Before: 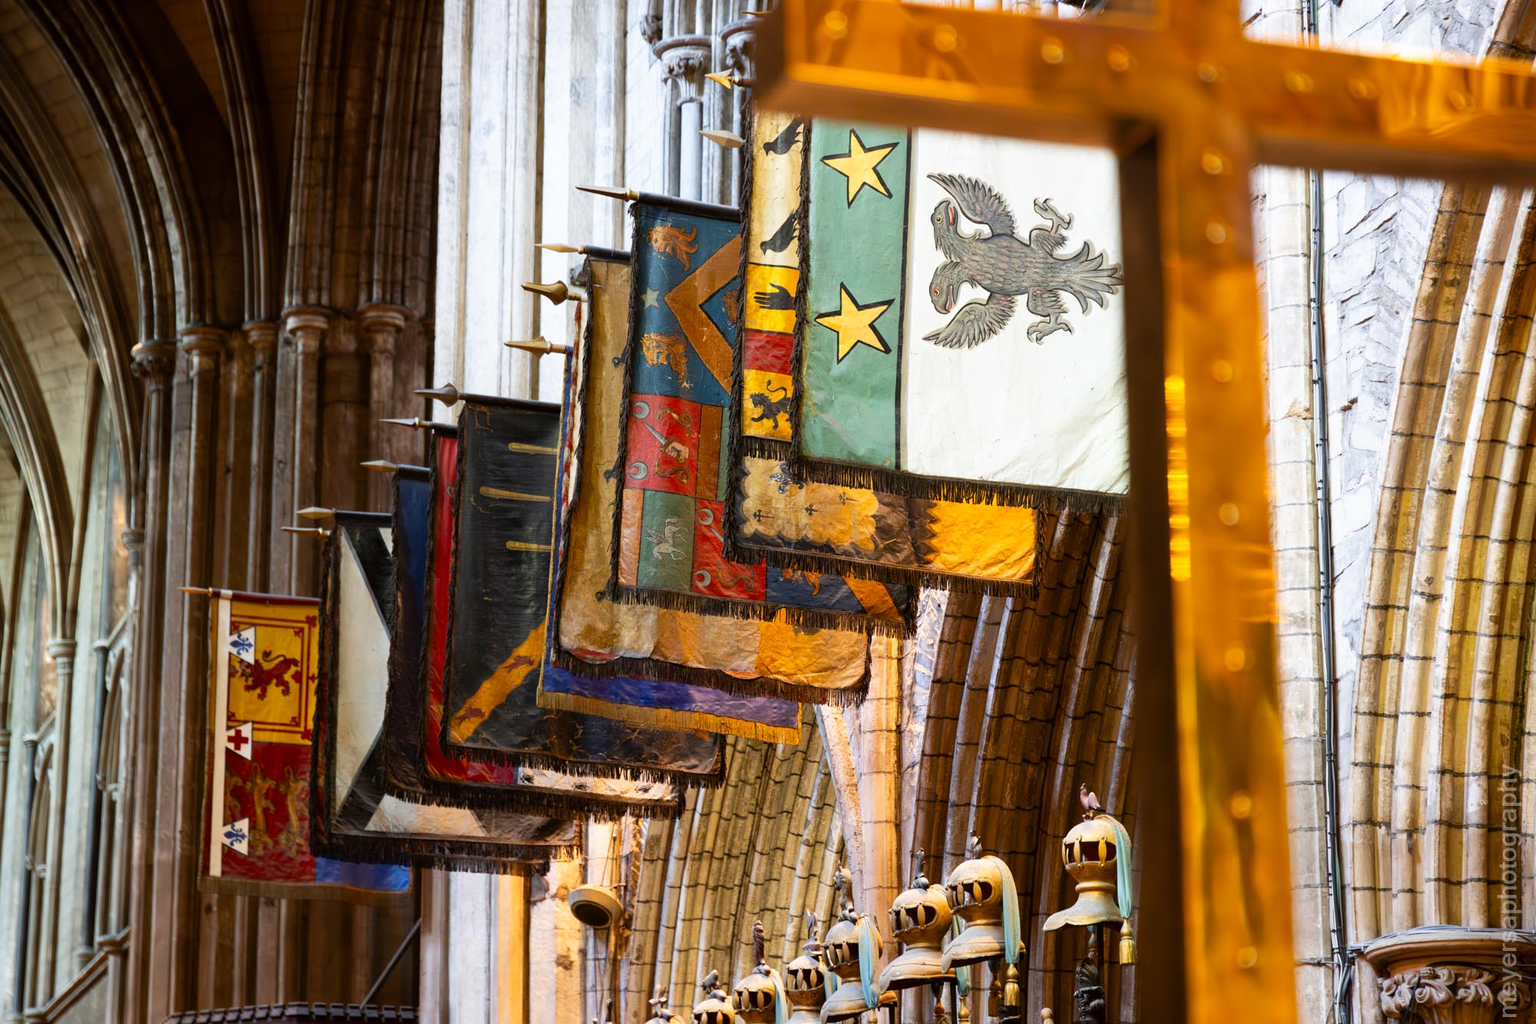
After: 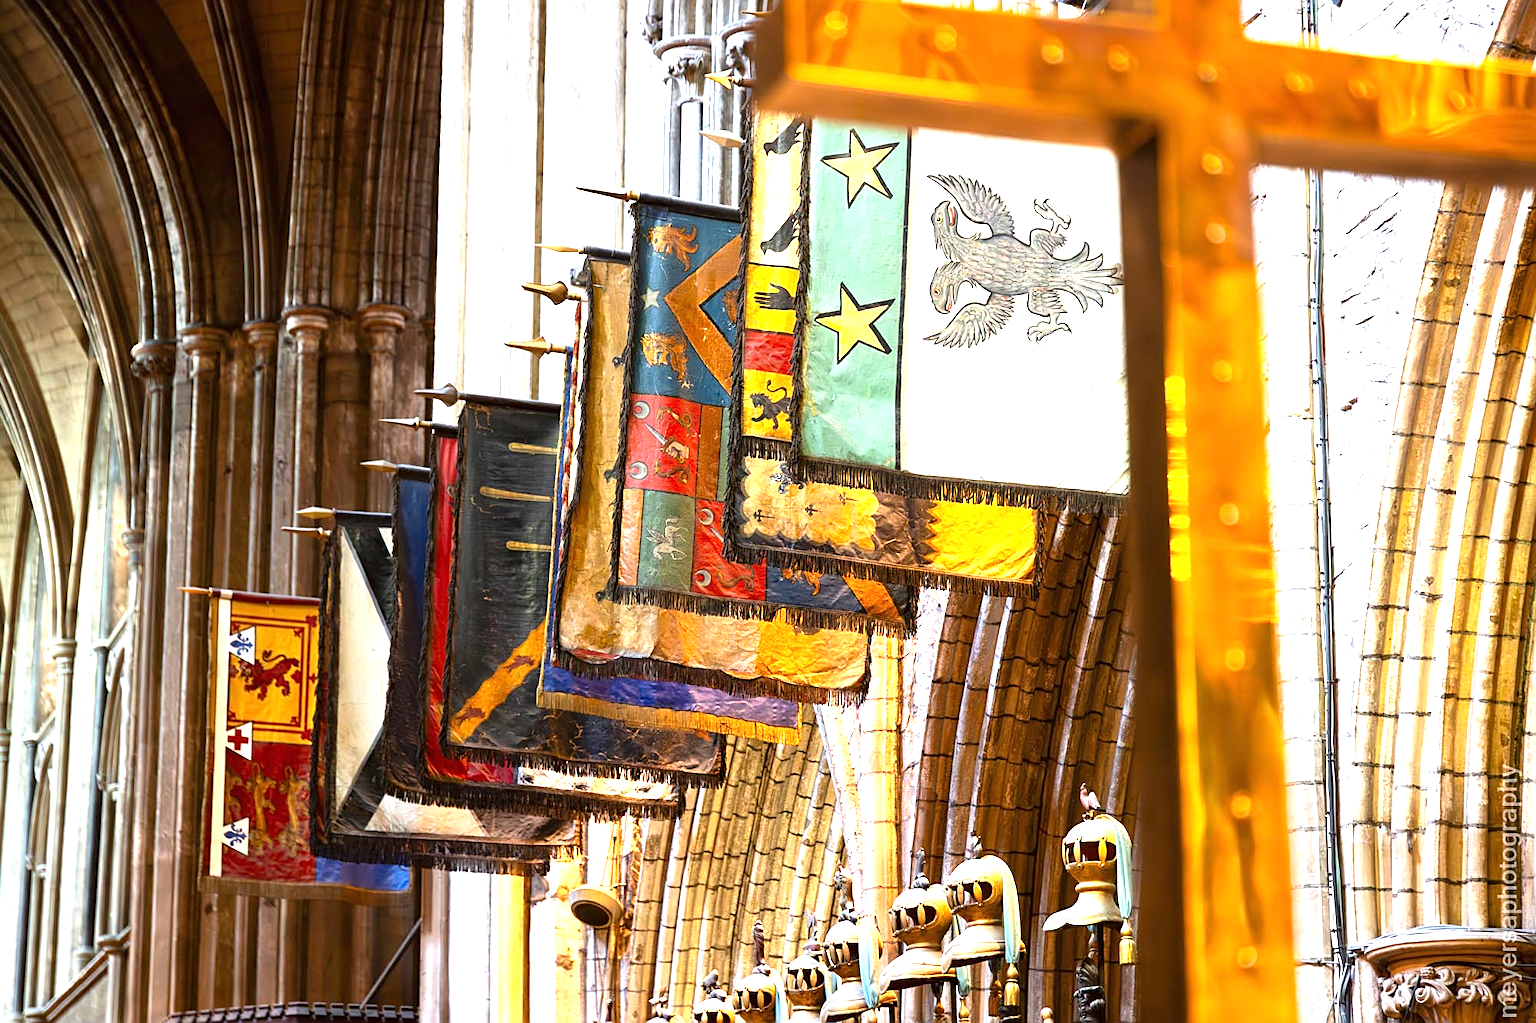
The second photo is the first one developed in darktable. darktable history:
exposure: black level correction 0, exposure 1.178 EV, compensate exposure bias true, compensate highlight preservation false
sharpen: on, module defaults
